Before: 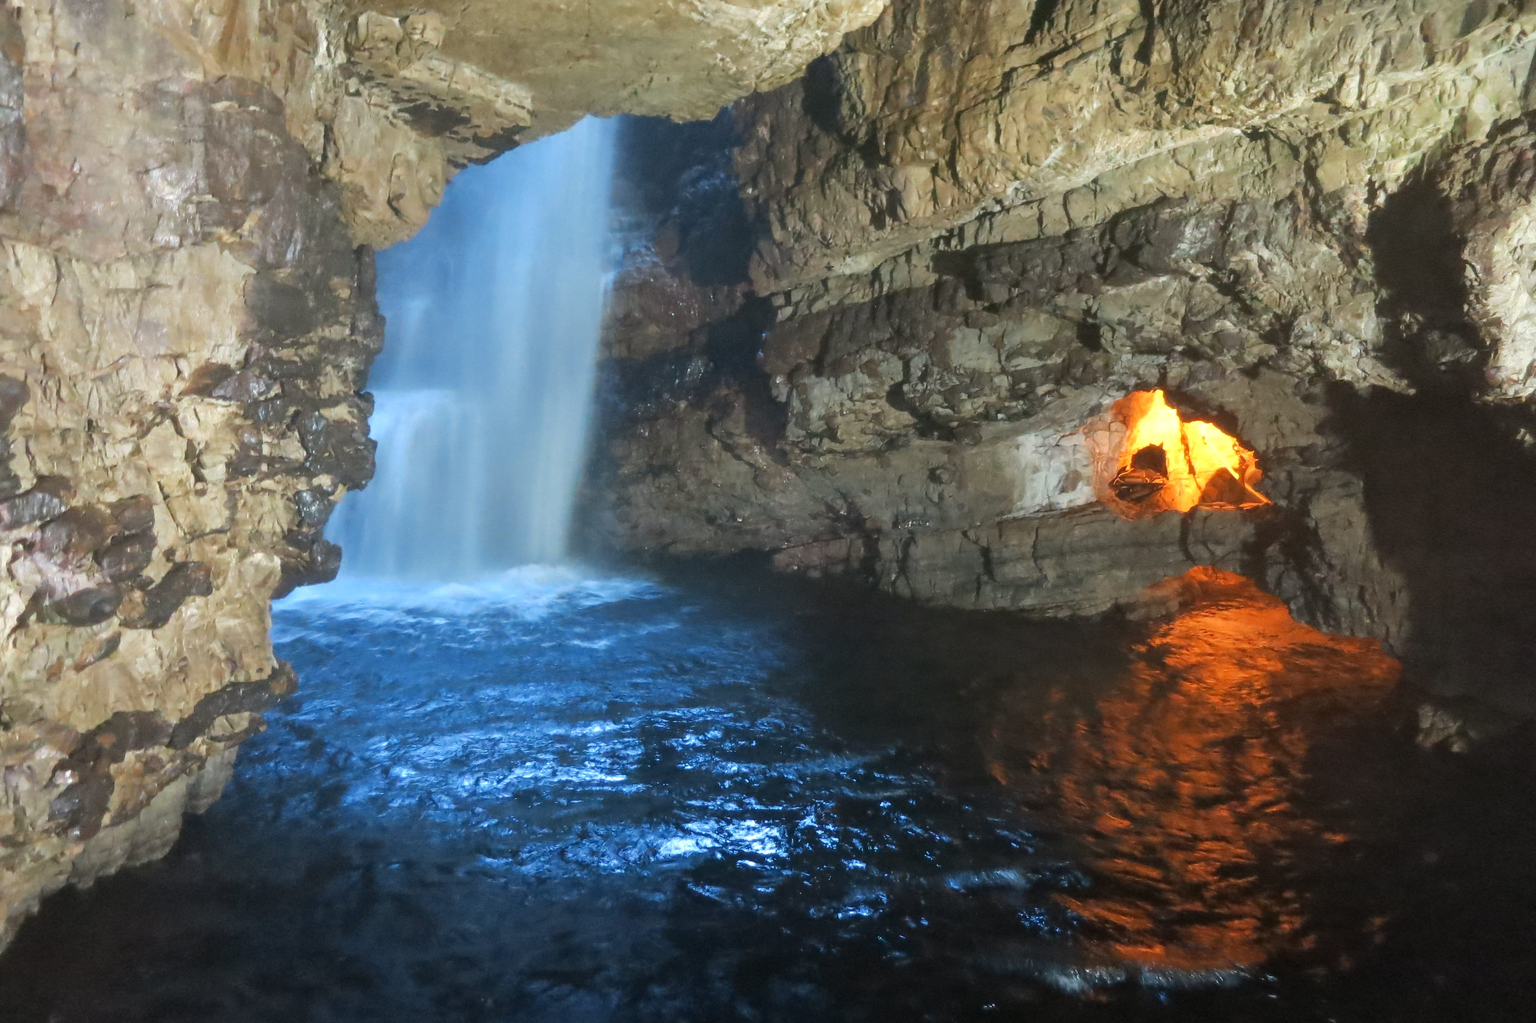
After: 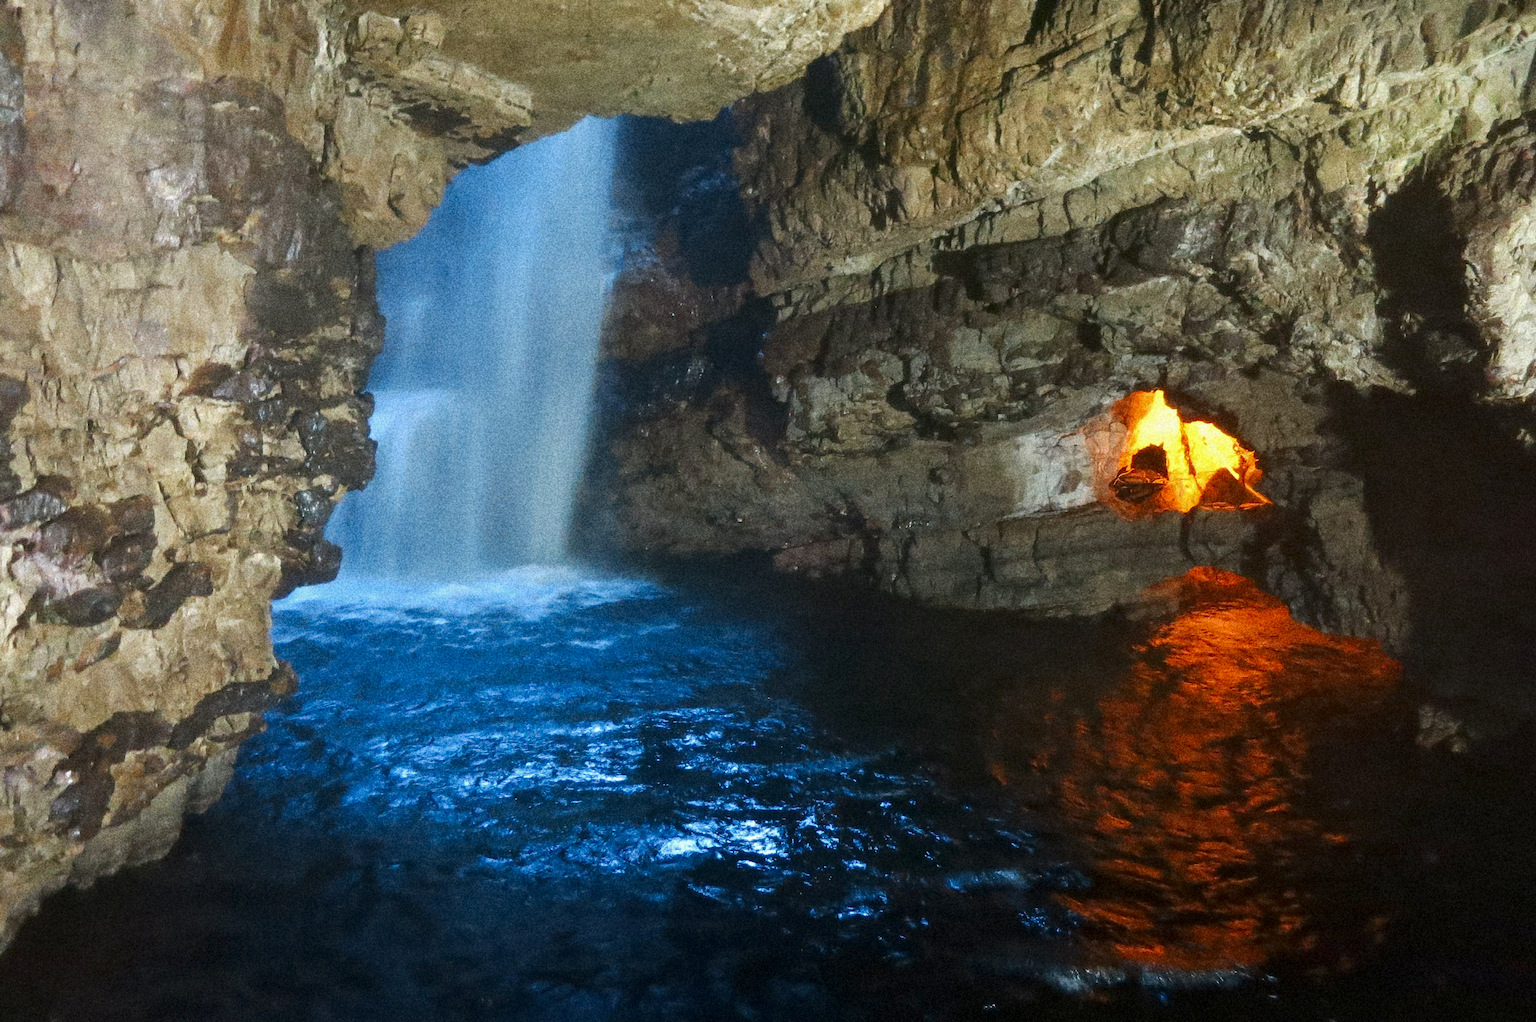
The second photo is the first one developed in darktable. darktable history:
haze removal: strength -0.05
exposure: exposure -0.05 EV
grain: coarseness 14.49 ISO, strength 48.04%, mid-tones bias 35%
contrast brightness saturation: contrast 0.07, brightness -0.14, saturation 0.11
